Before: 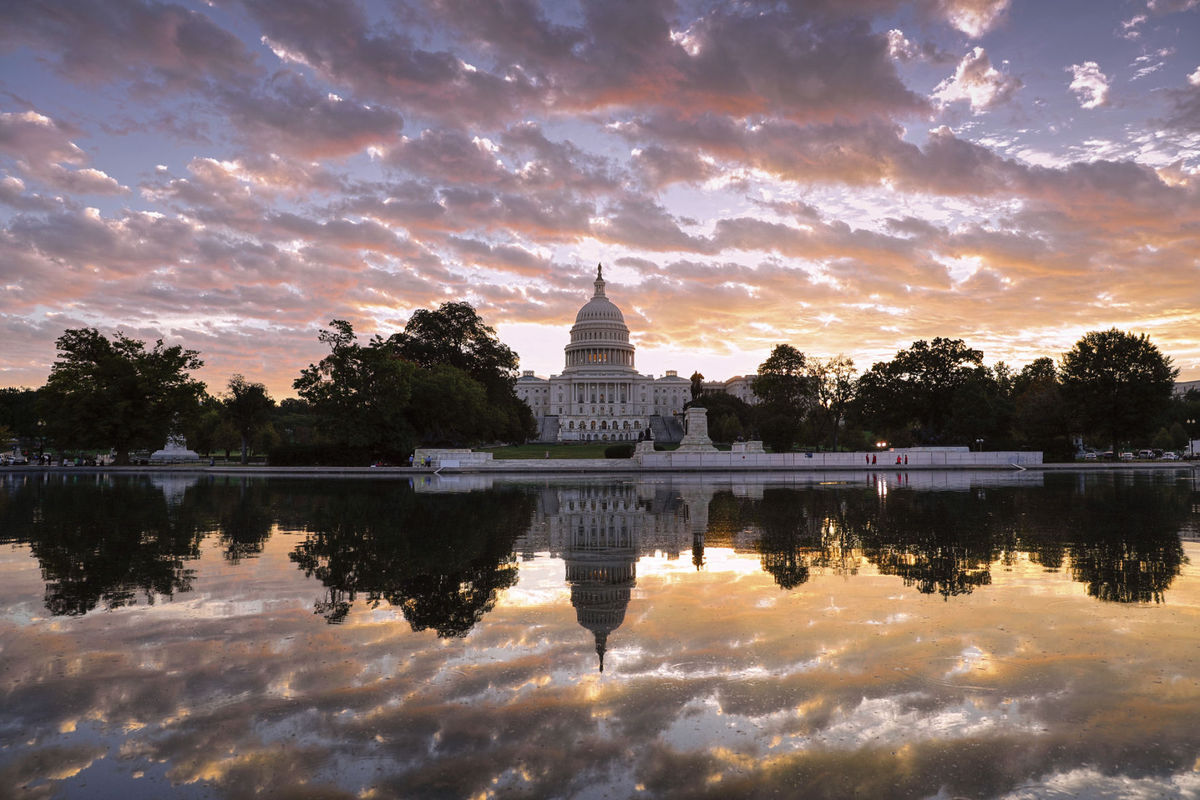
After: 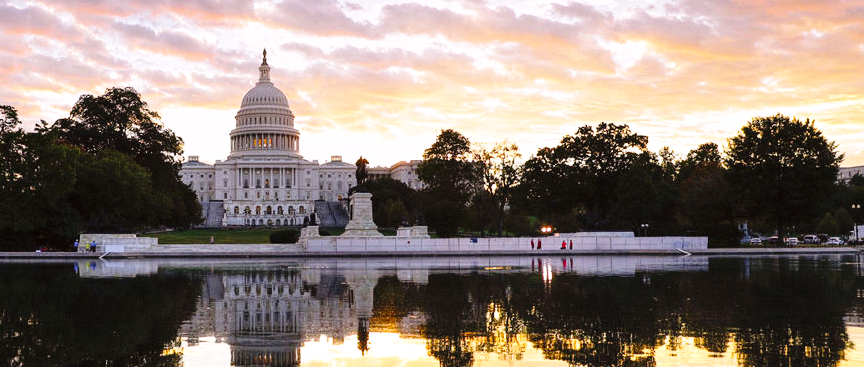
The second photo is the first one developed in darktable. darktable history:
crop and rotate: left 27.938%, top 27.046%, bottom 27.046%
base curve: curves: ch0 [(0, 0) (0.028, 0.03) (0.121, 0.232) (0.46, 0.748) (0.859, 0.968) (1, 1)], preserve colors none
color balance rgb: linear chroma grading › global chroma 3.45%, perceptual saturation grading › global saturation 11.24%, perceptual brilliance grading › global brilliance 3.04%, global vibrance 2.8%
